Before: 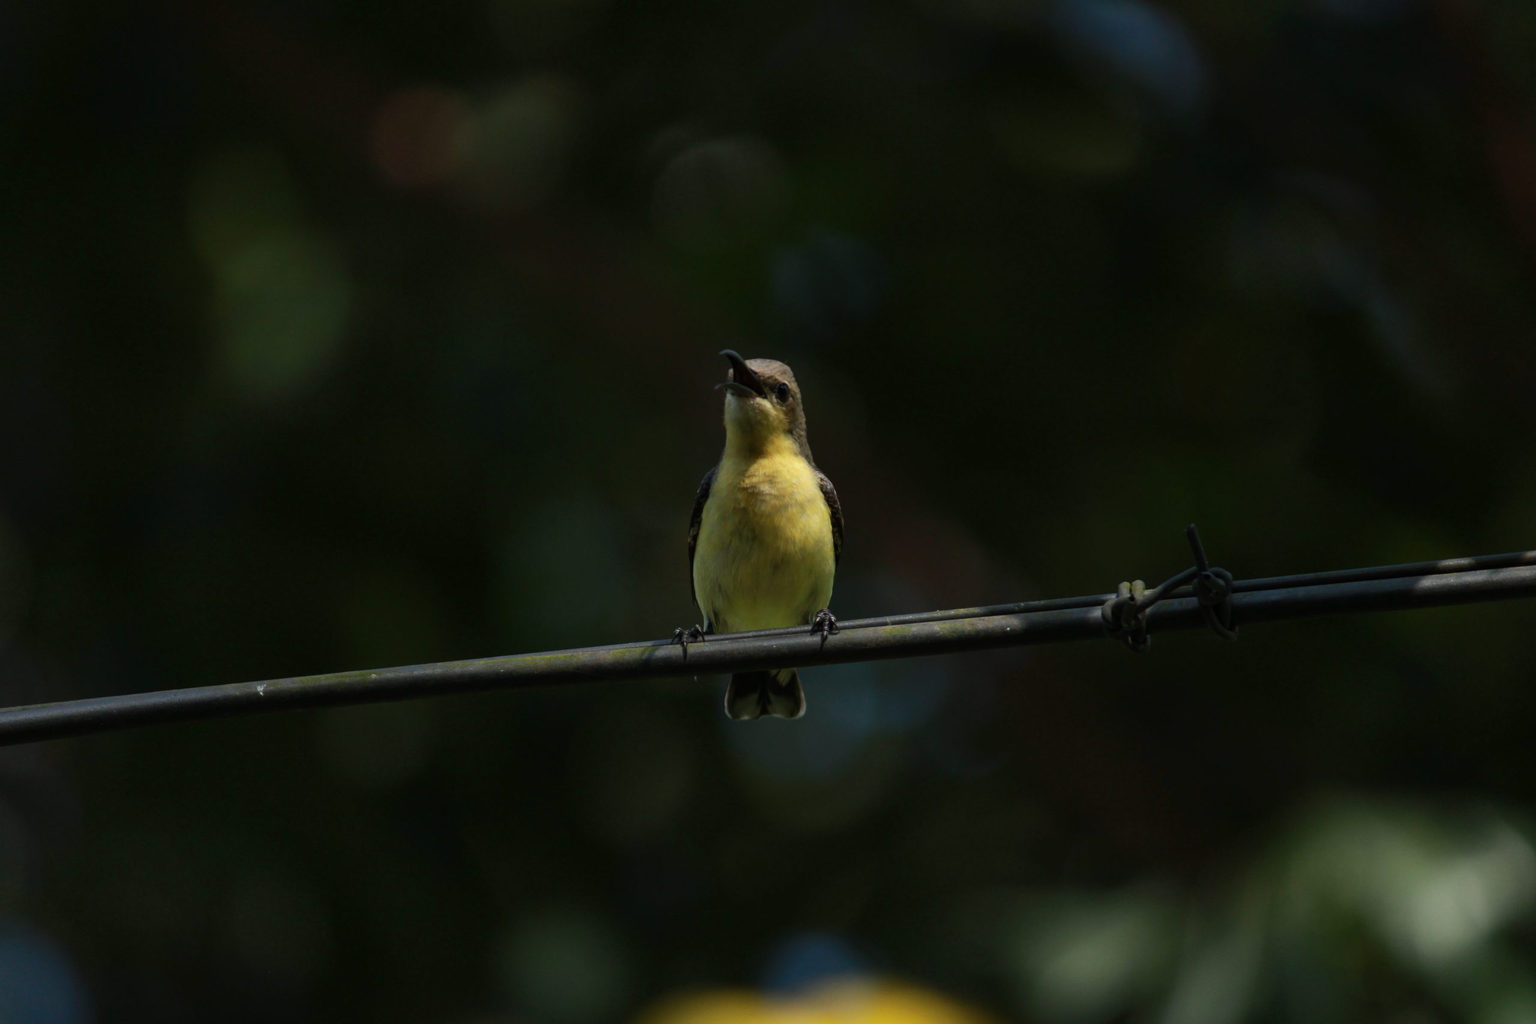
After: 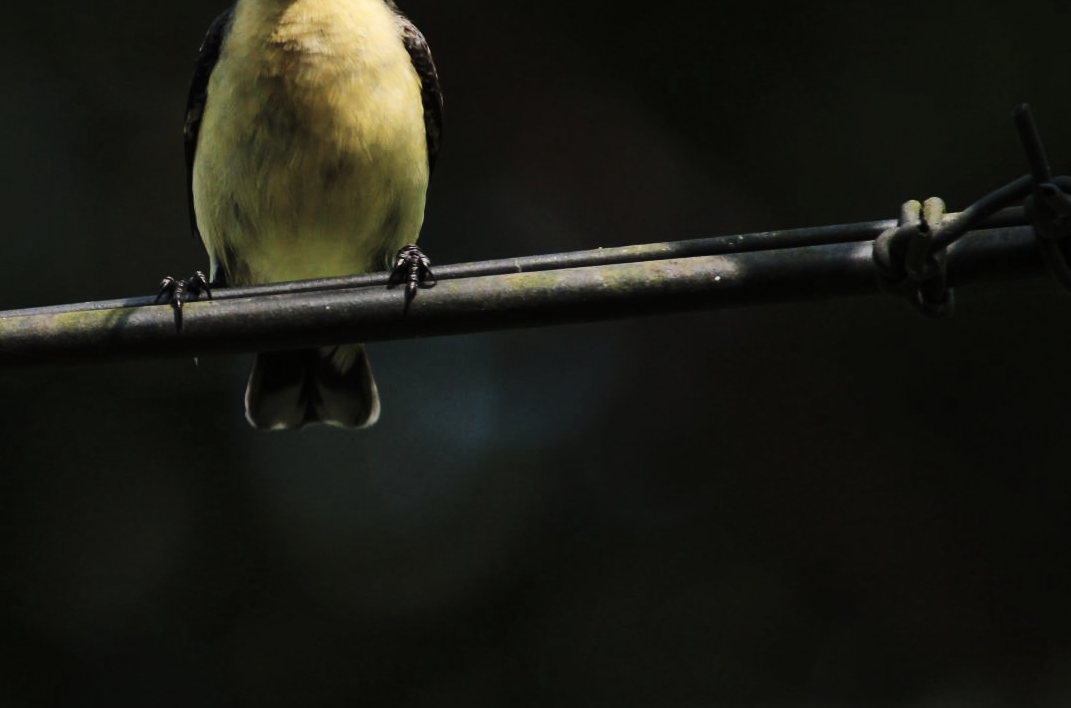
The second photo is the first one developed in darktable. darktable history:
crop: left 37.638%, top 45.117%, right 20.487%, bottom 13.358%
base curve: curves: ch0 [(0, 0) (0.036, 0.025) (0.121, 0.166) (0.206, 0.329) (0.605, 0.79) (1, 1)], preserve colors none
shadows and highlights: shadows 31.05, highlights 0.513, soften with gaussian
color correction: highlights a* 5.53, highlights b* 5.23, saturation 0.626
